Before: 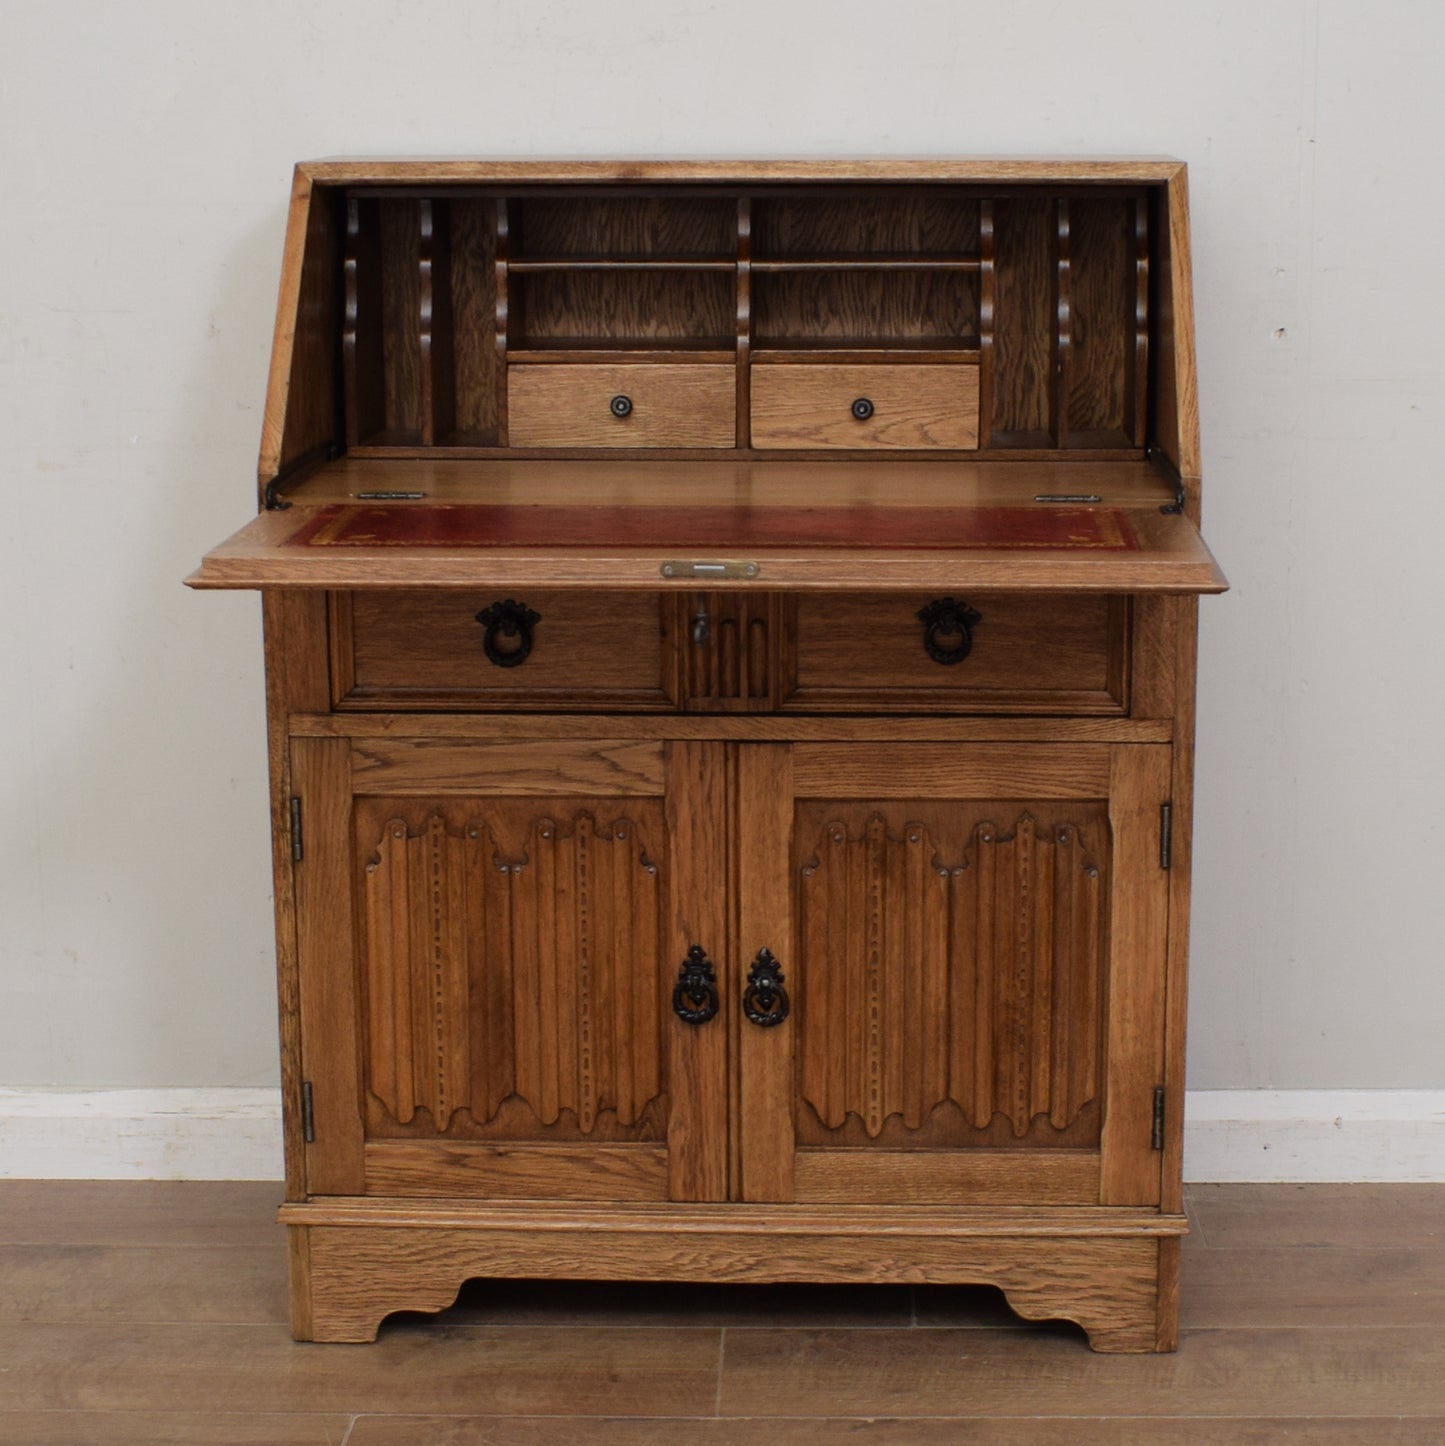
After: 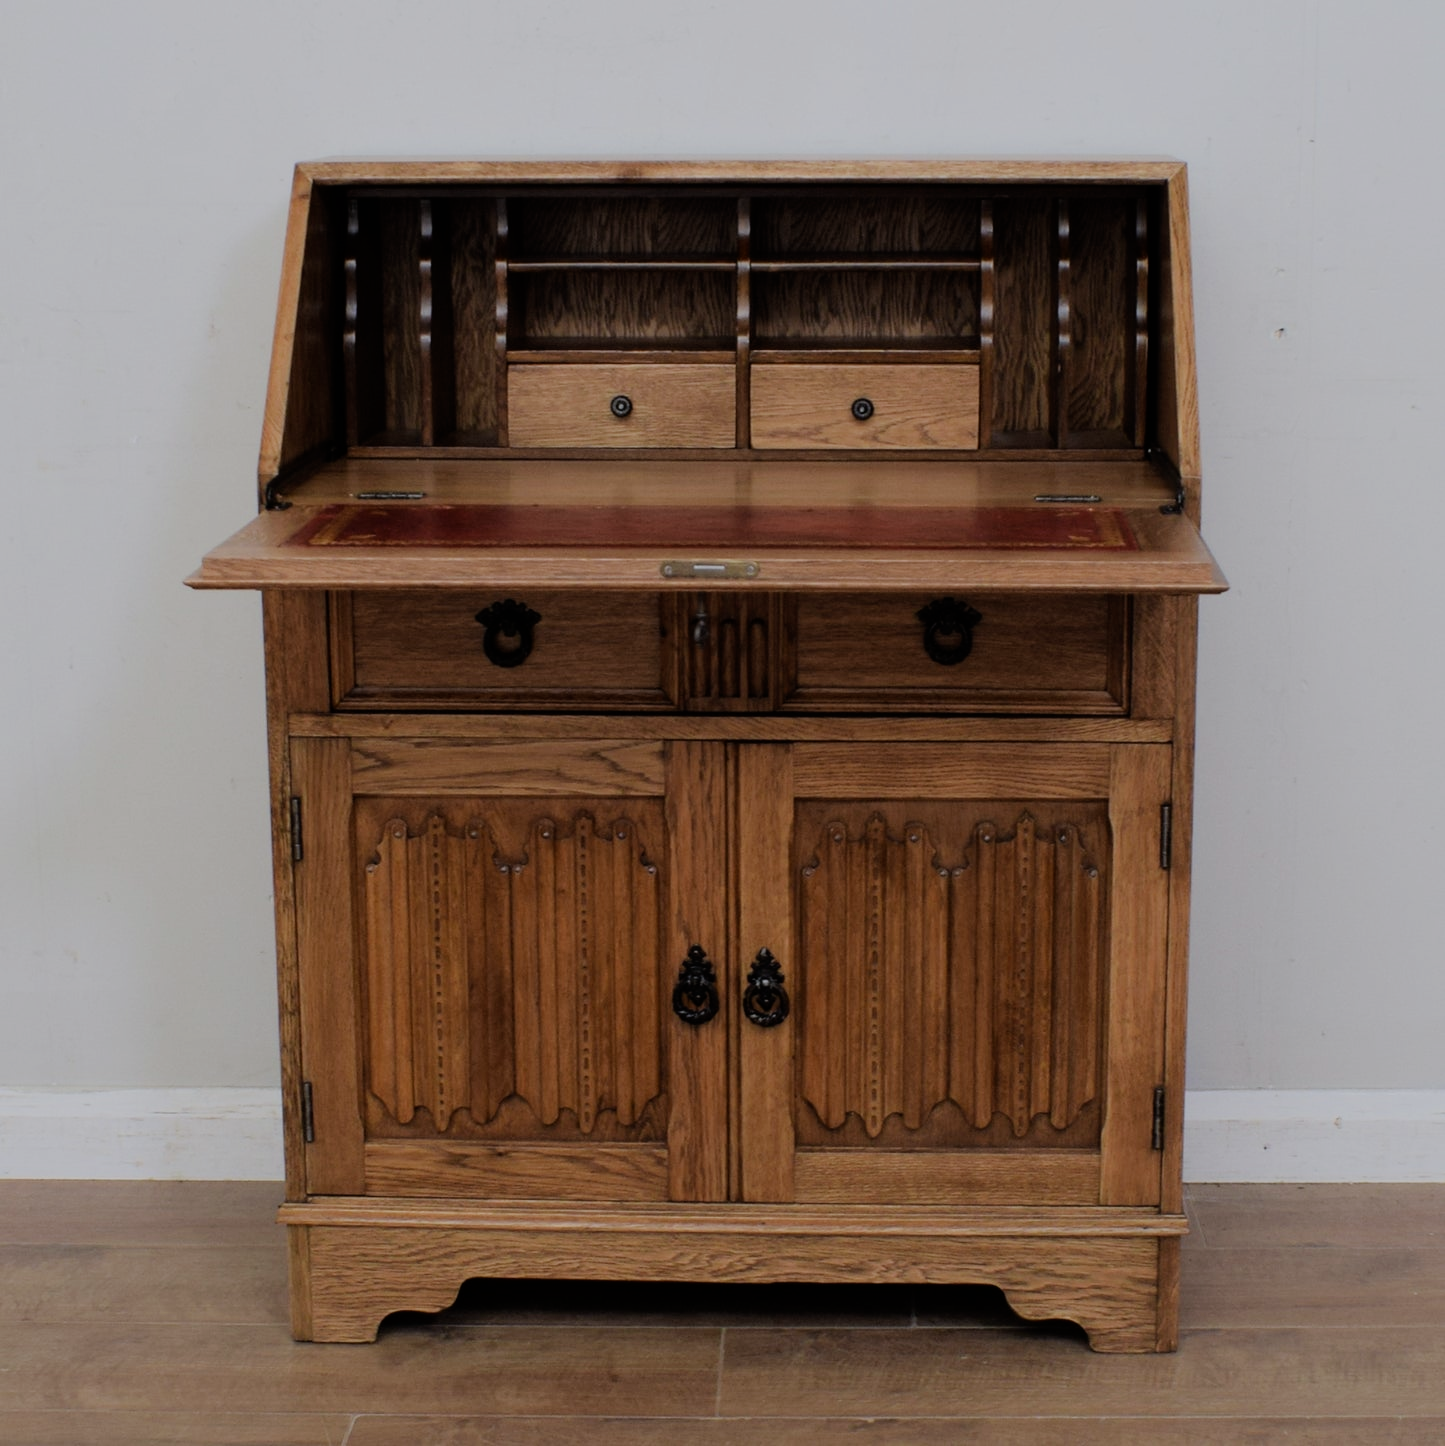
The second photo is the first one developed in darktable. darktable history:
tone equalizer: on, module defaults
filmic rgb: black relative exposure -7.65 EV, white relative exposure 4.56 EV, hardness 3.61
white balance: red 0.976, blue 1.04
